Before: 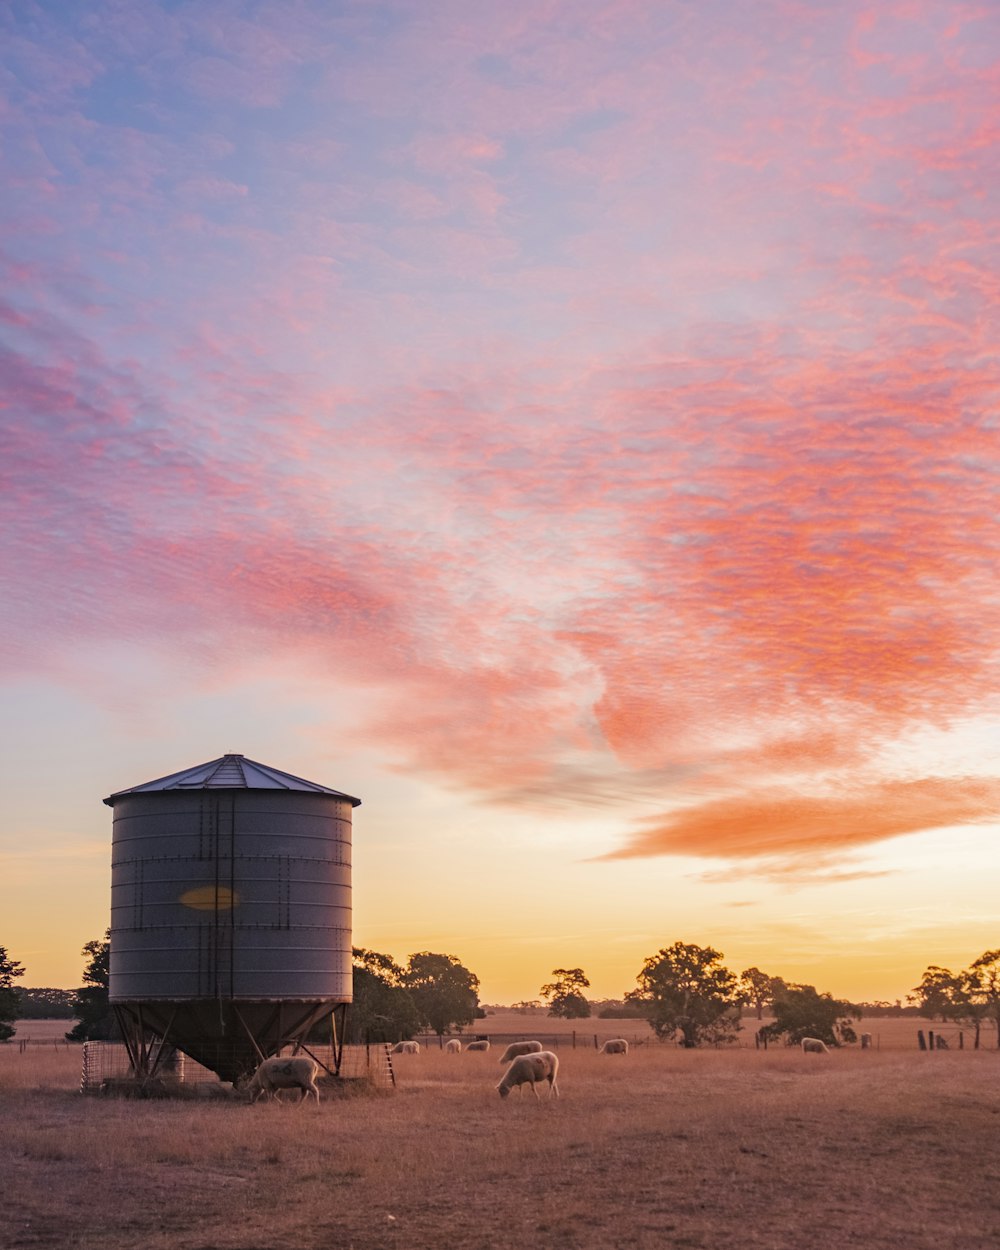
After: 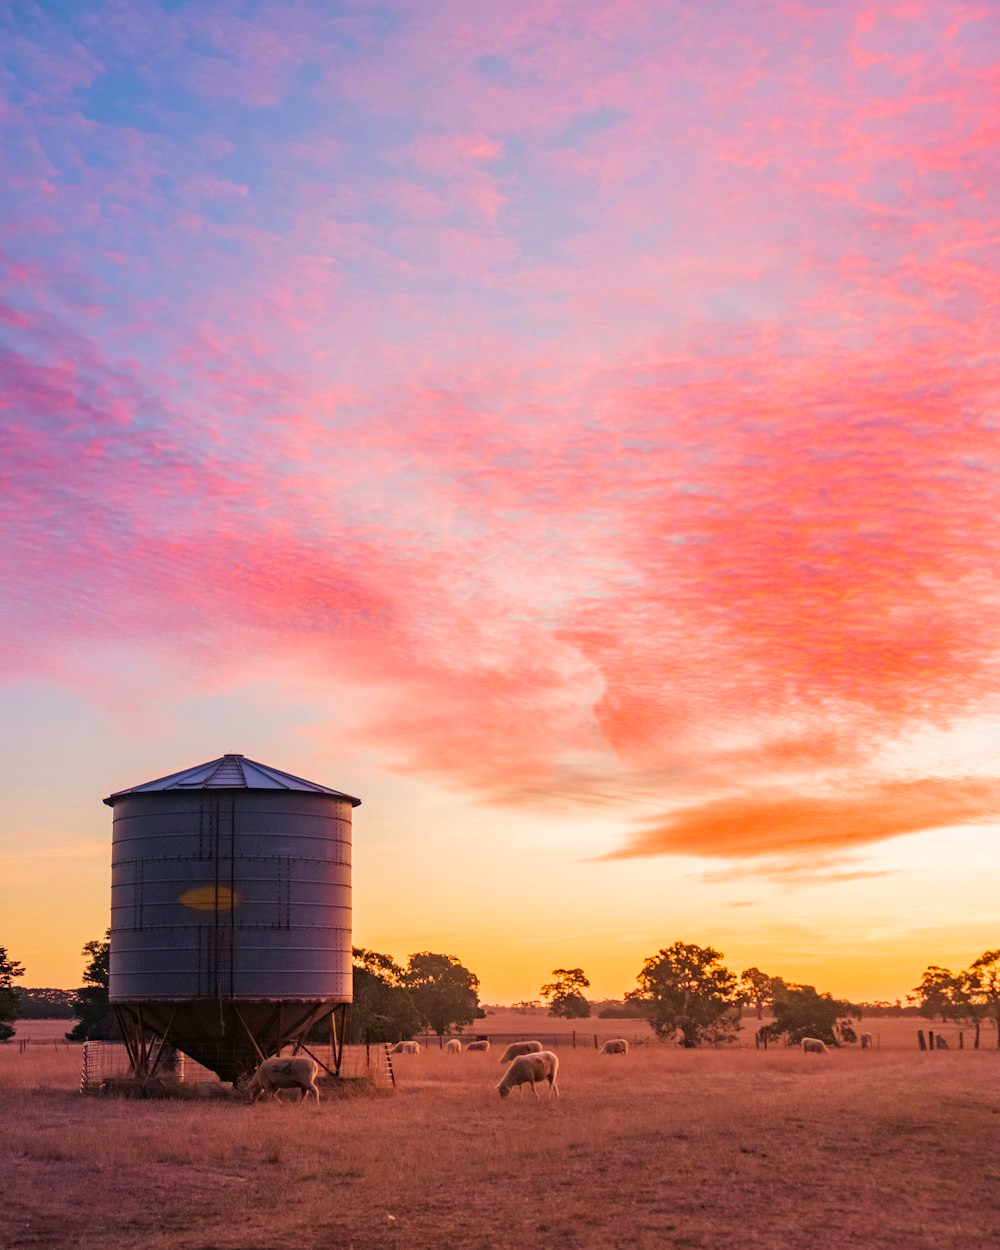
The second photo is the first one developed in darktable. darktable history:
contrast brightness saturation: saturation 0.18
velvia: on, module defaults
